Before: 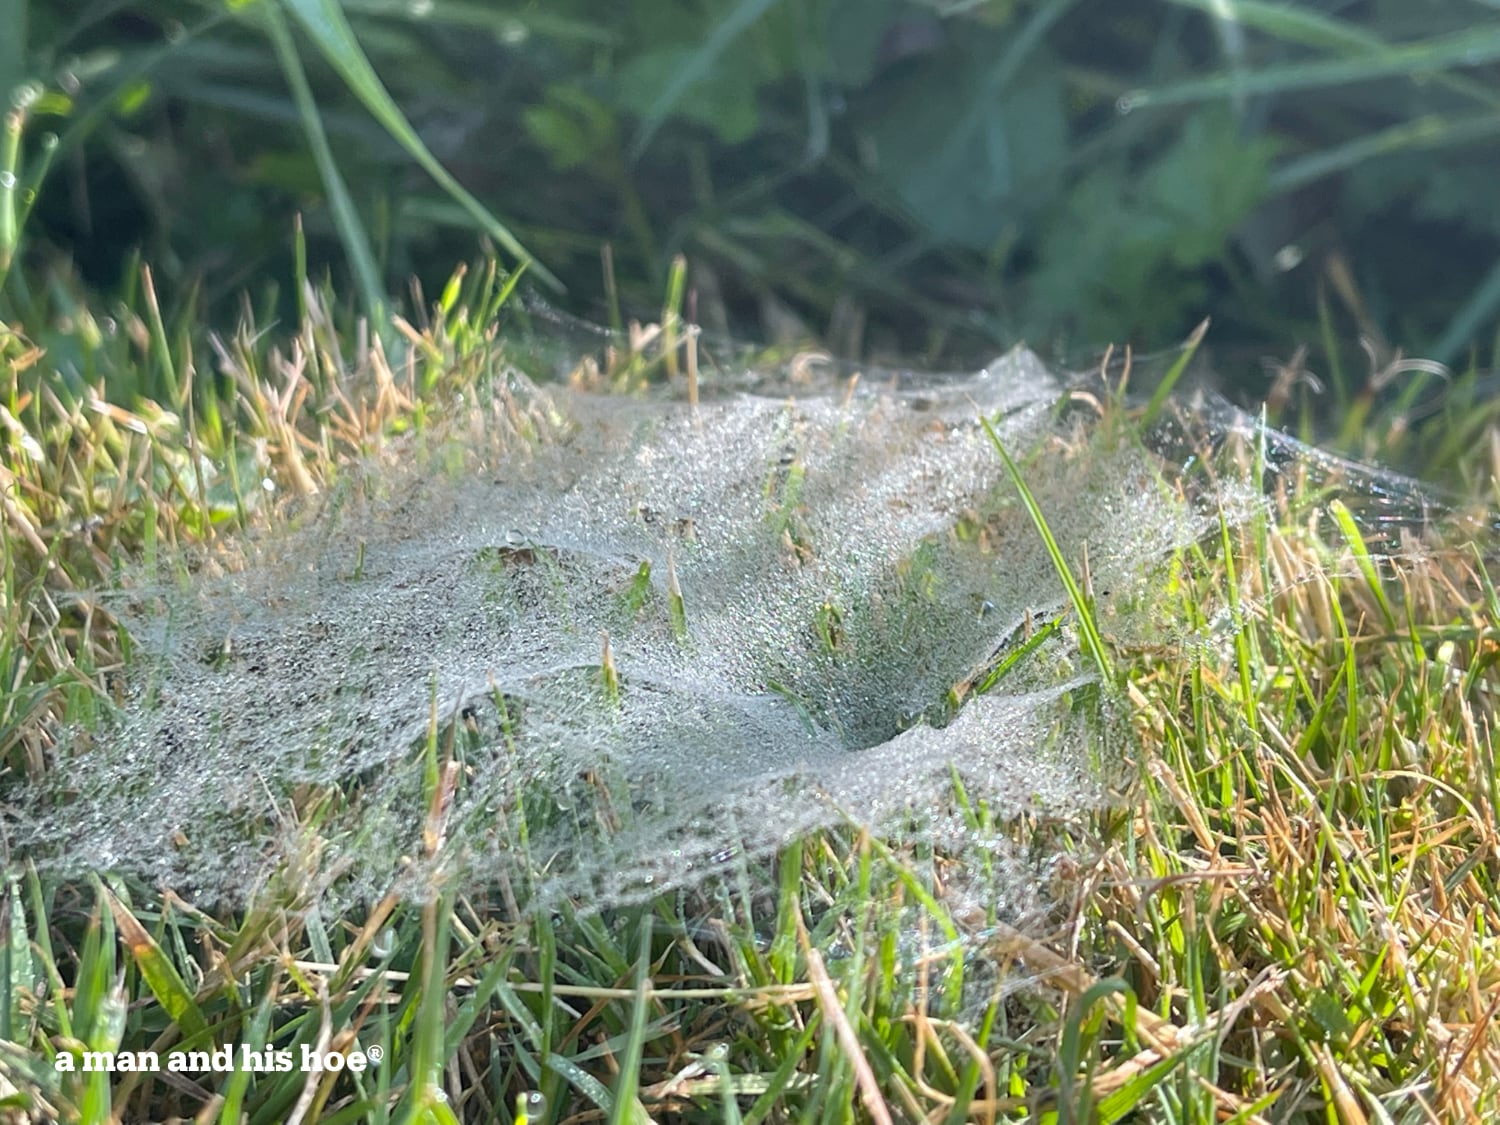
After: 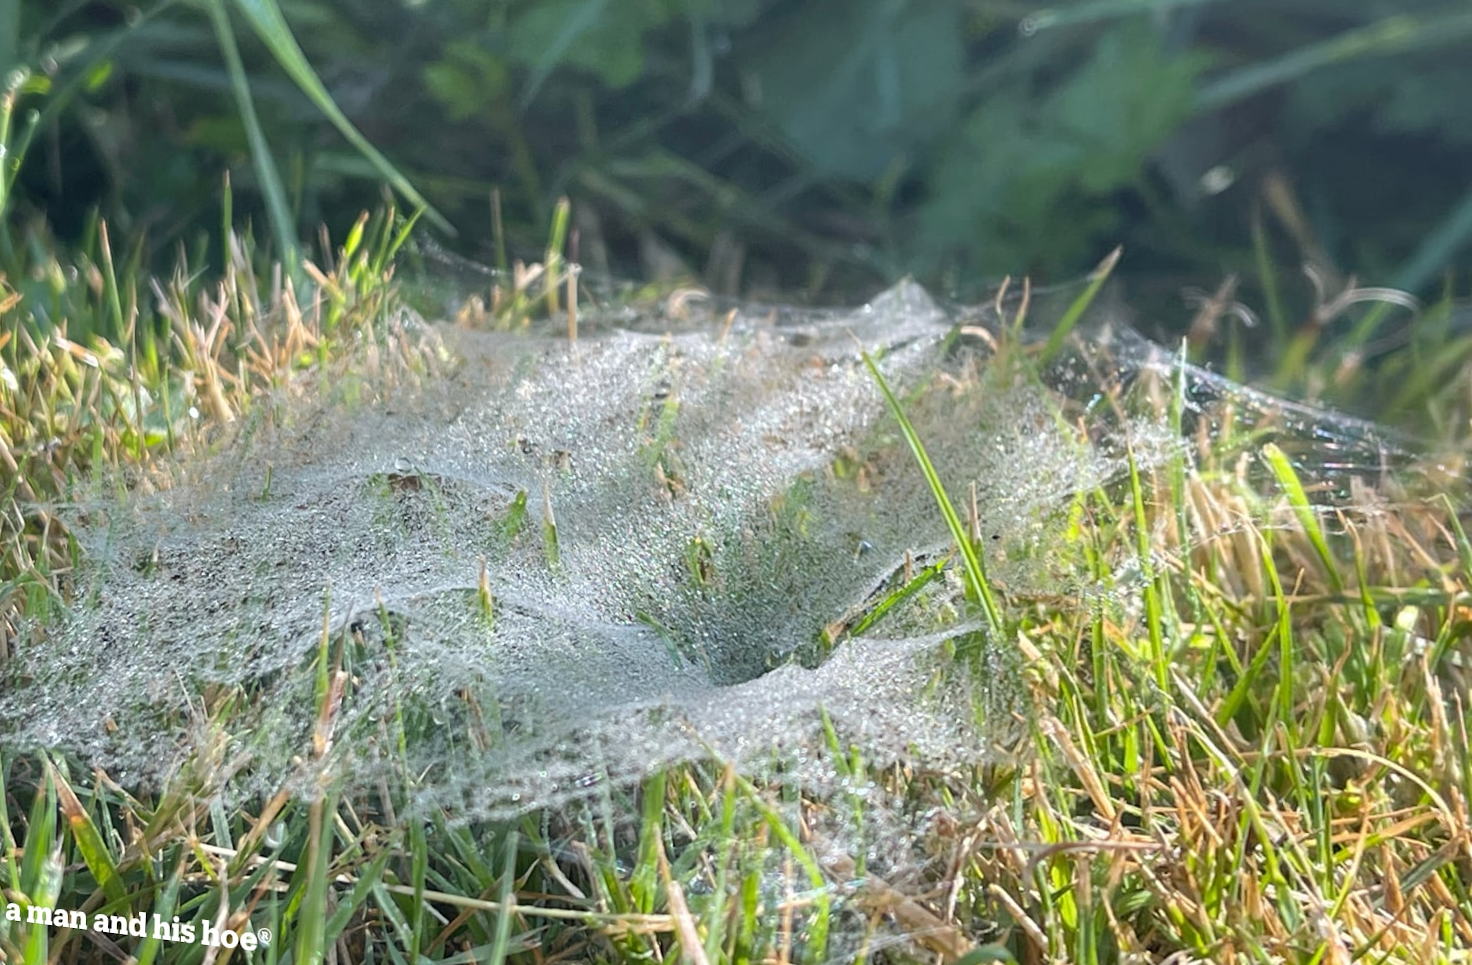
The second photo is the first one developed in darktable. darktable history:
rotate and perspective: rotation 1.69°, lens shift (vertical) -0.023, lens shift (horizontal) -0.291, crop left 0.025, crop right 0.988, crop top 0.092, crop bottom 0.842
